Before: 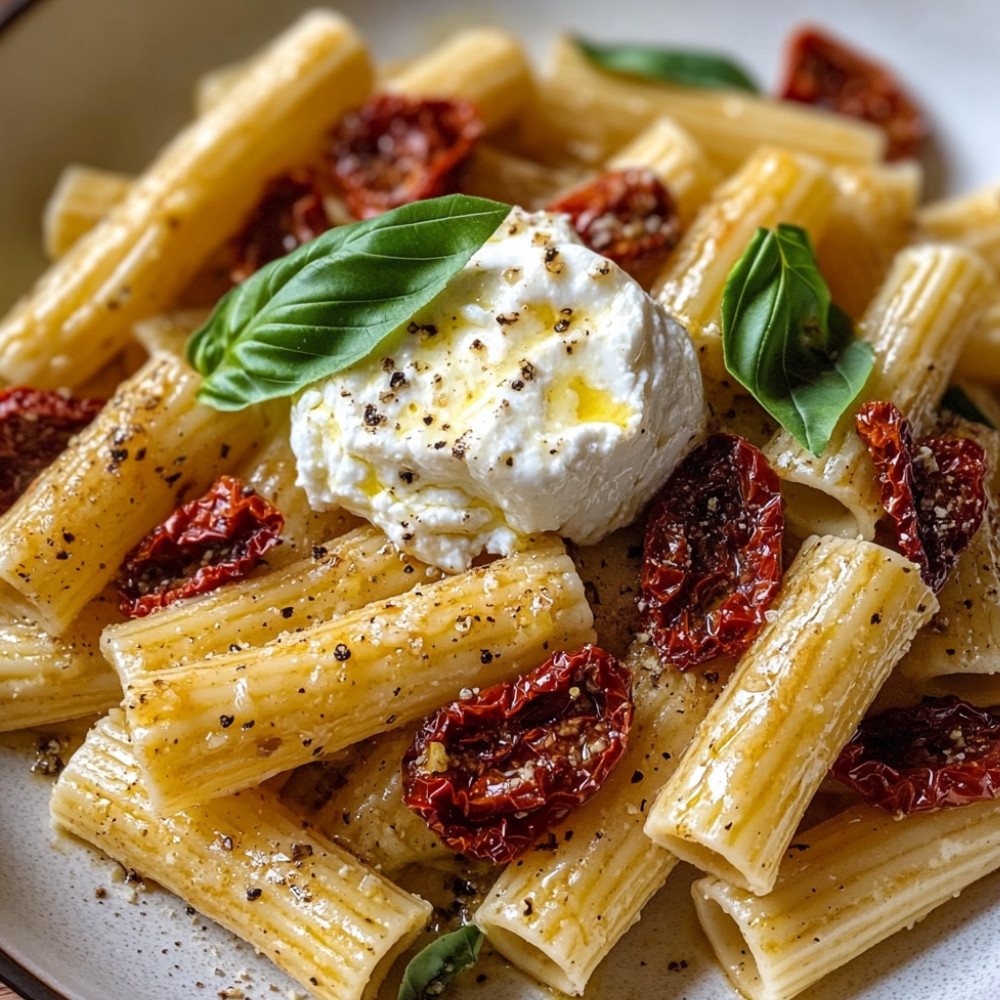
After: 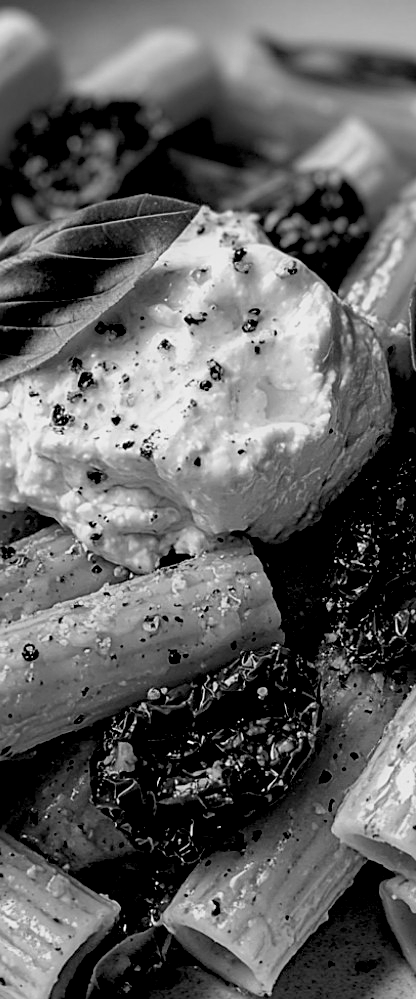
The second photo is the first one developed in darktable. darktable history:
crop: left 31.229%, right 27.105%
monochrome: a -4.13, b 5.16, size 1
sharpen: on, module defaults
exposure: black level correction 0.046, exposure -0.228 EV, compensate highlight preservation false
